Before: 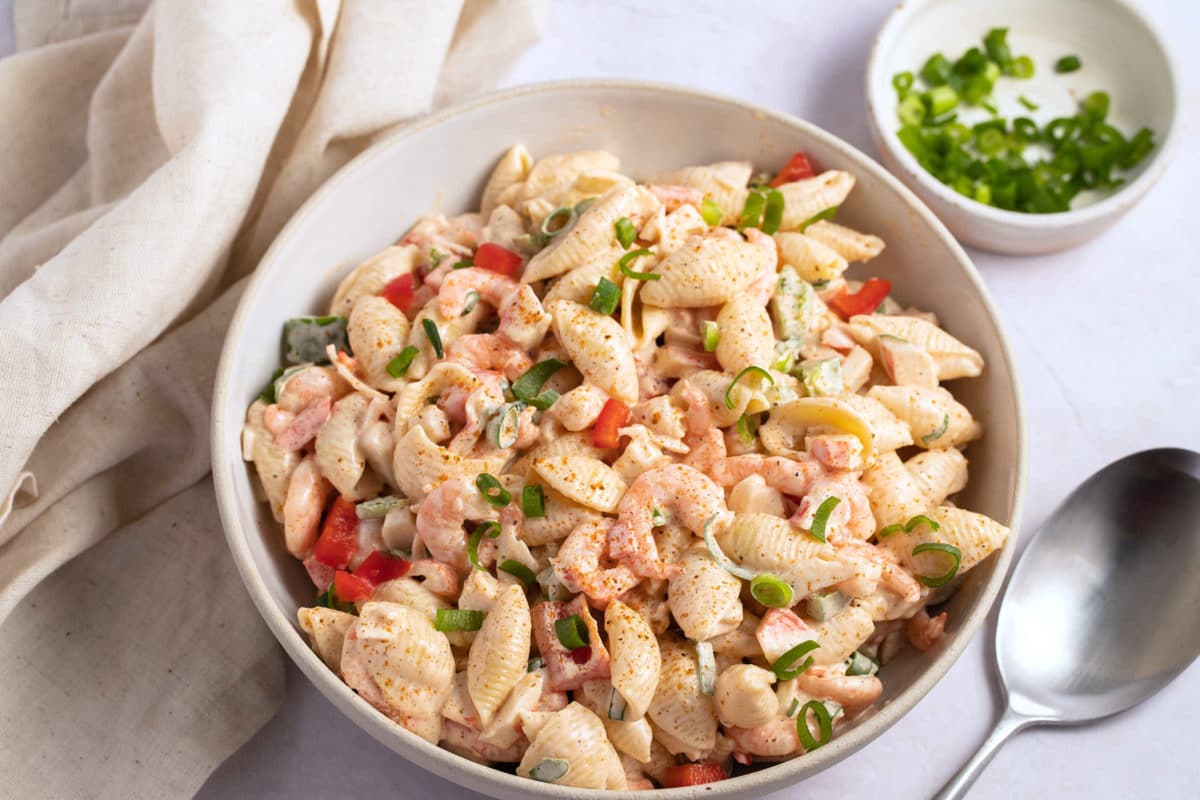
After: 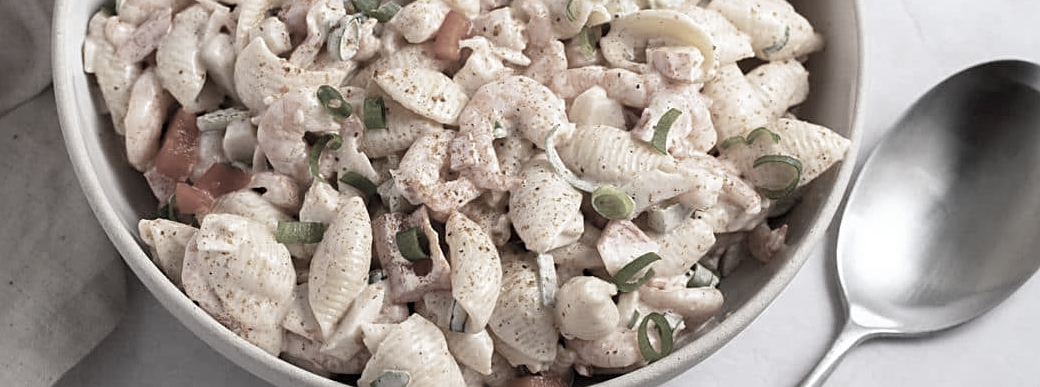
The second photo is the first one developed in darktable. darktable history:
crop and rotate: left 13.312%, top 48.62%, bottom 2.912%
sharpen: on, module defaults
color correction: highlights b* -0.032, saturation 0.279
